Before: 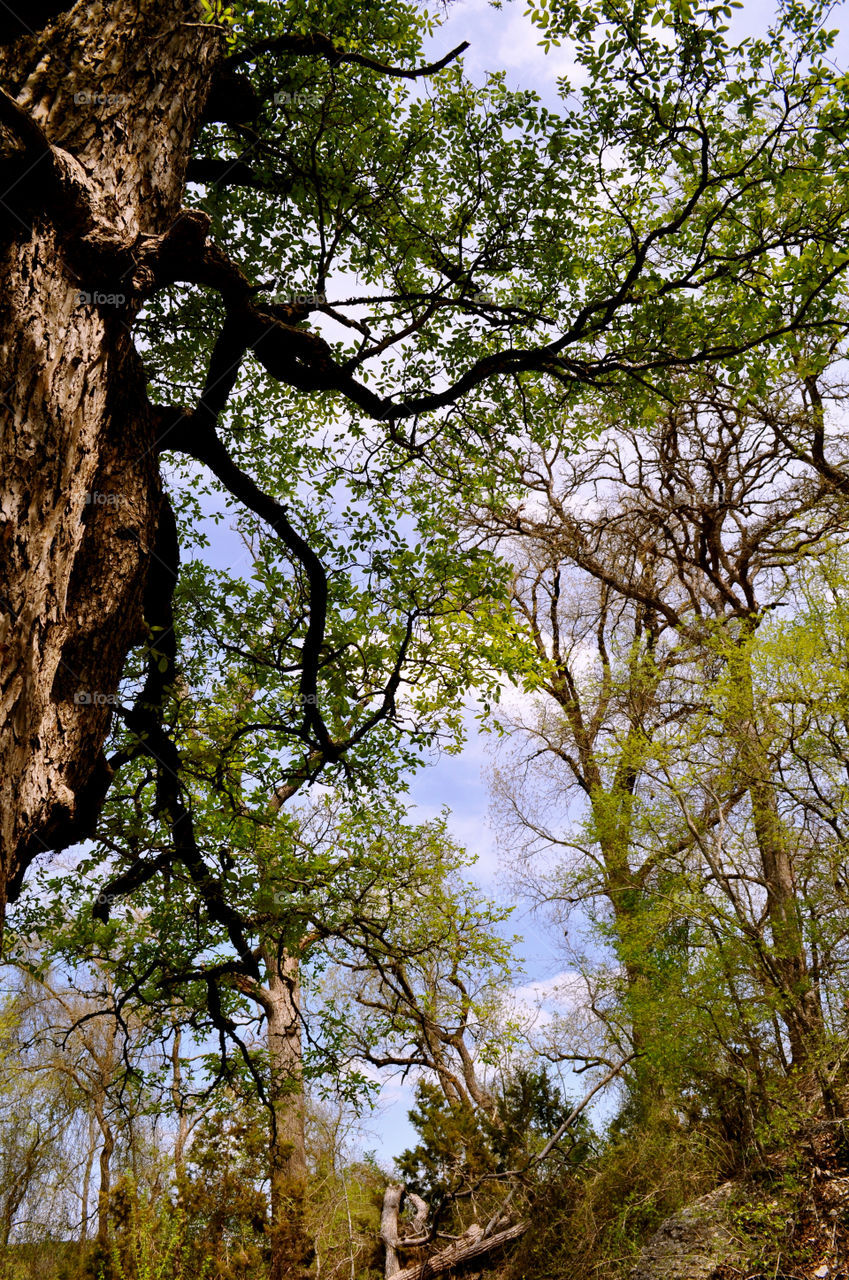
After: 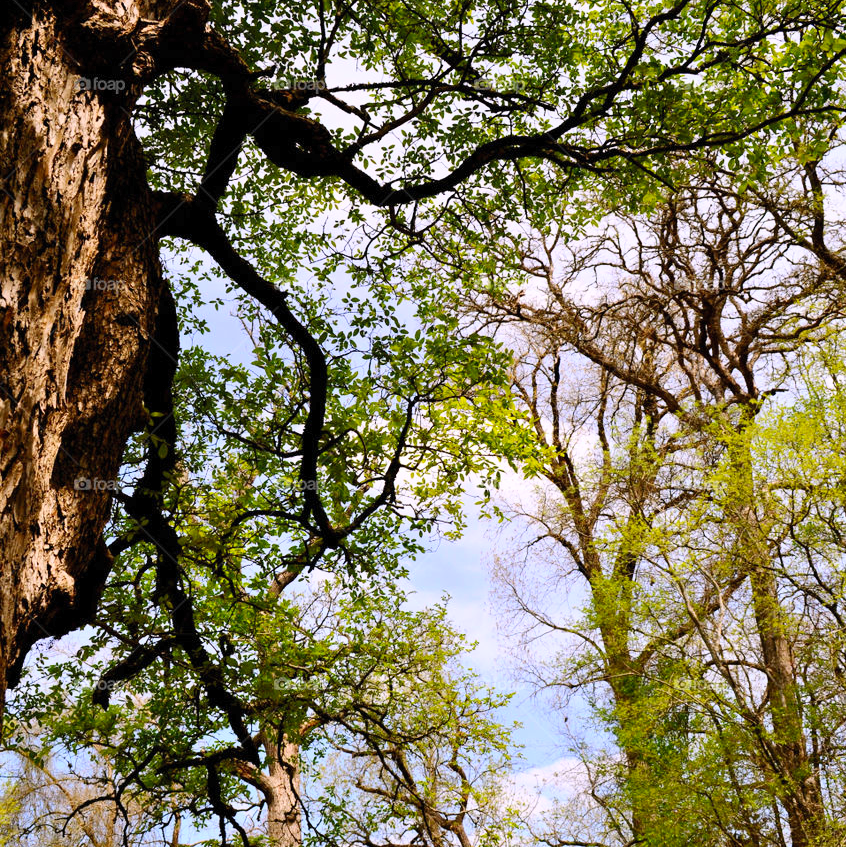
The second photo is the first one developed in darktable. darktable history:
contrast brightness saturation: contrast 0.202, brightness 0.161, saturation 0.229
crop: top 16.759%, bottom 16.711%
